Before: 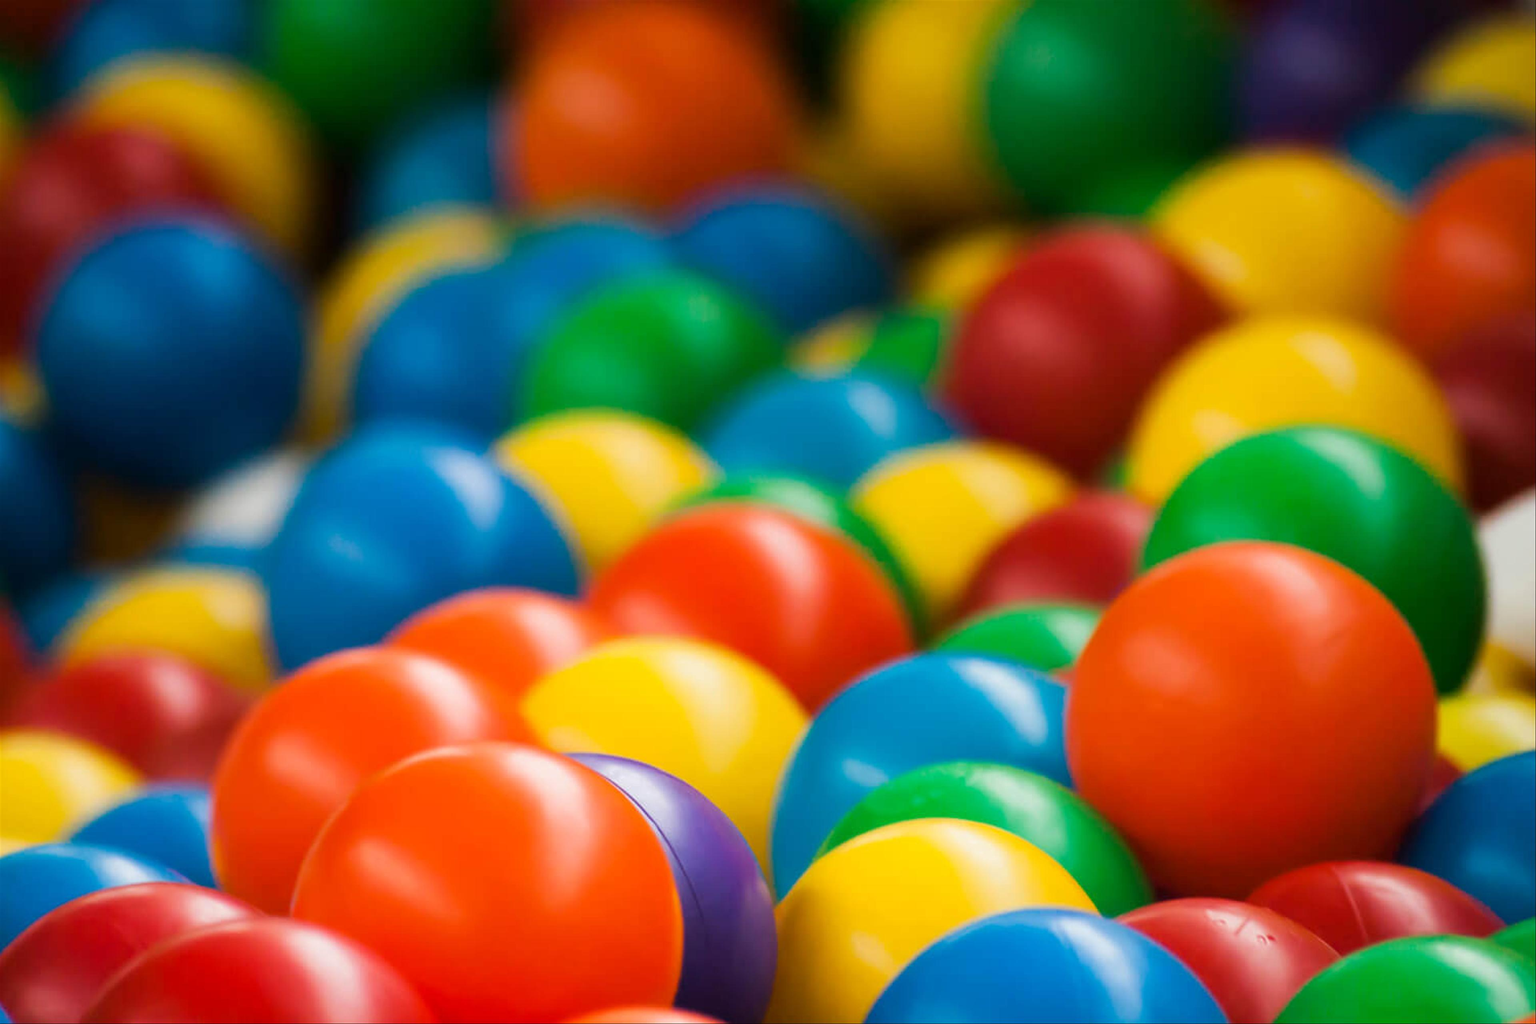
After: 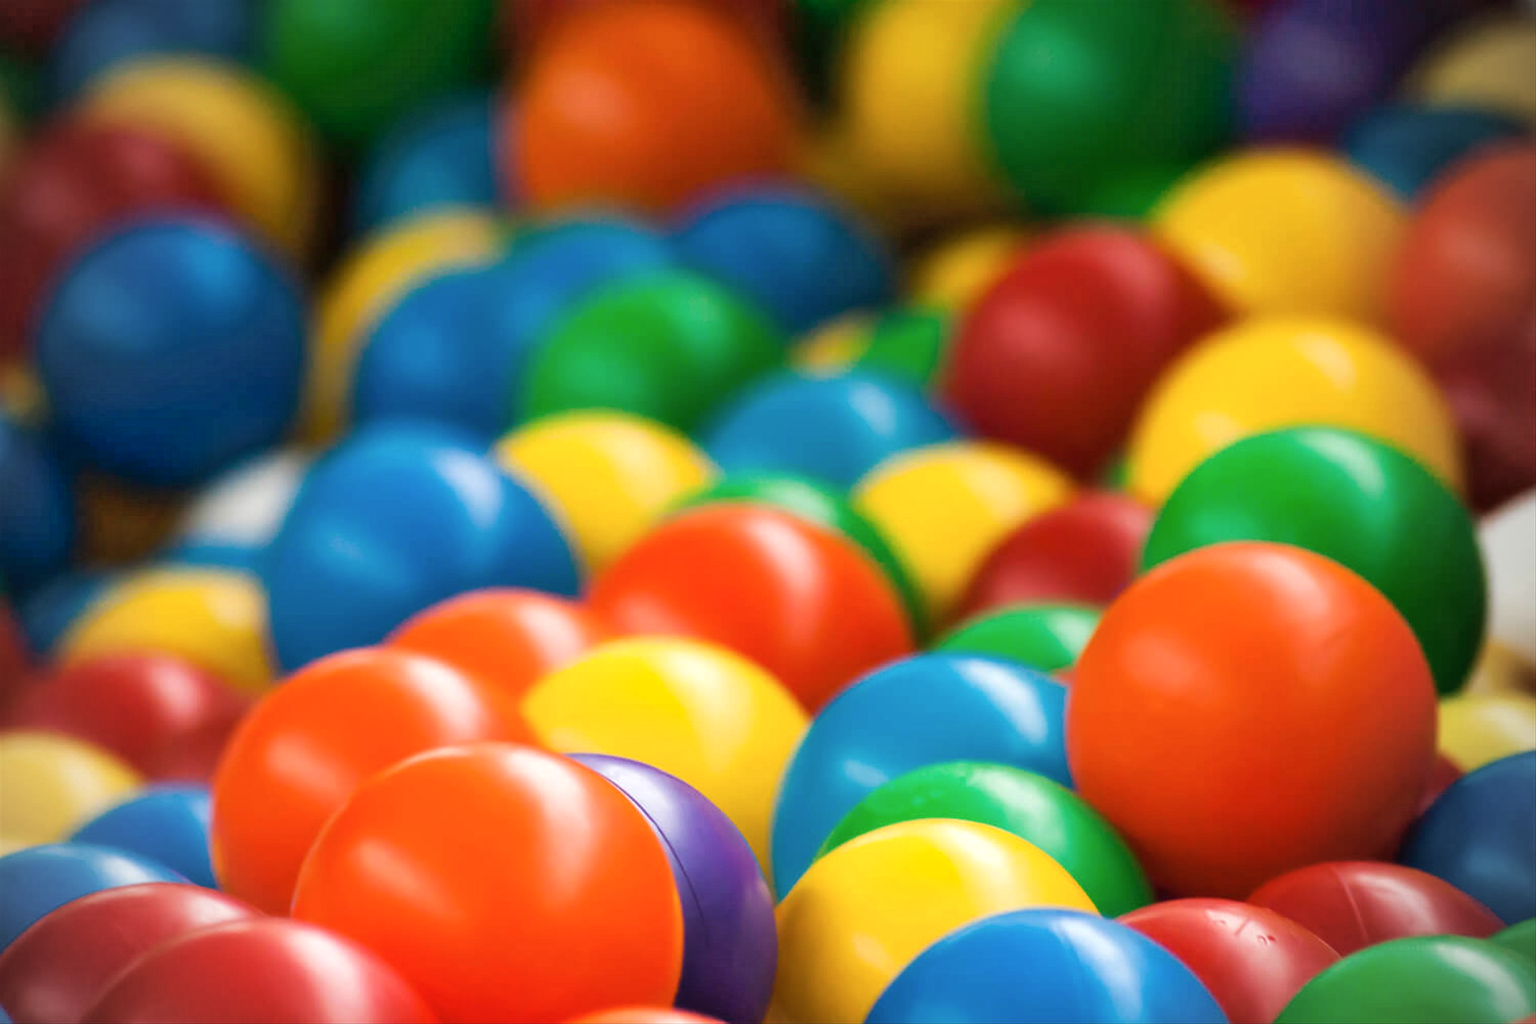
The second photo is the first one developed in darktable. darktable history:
vignetting: on, module defaults
shadows and highlights: radius 46.81, white point adjustment 6.49, compress 80.11%, highlights color adjustment 78.56%, soften with gaussian
